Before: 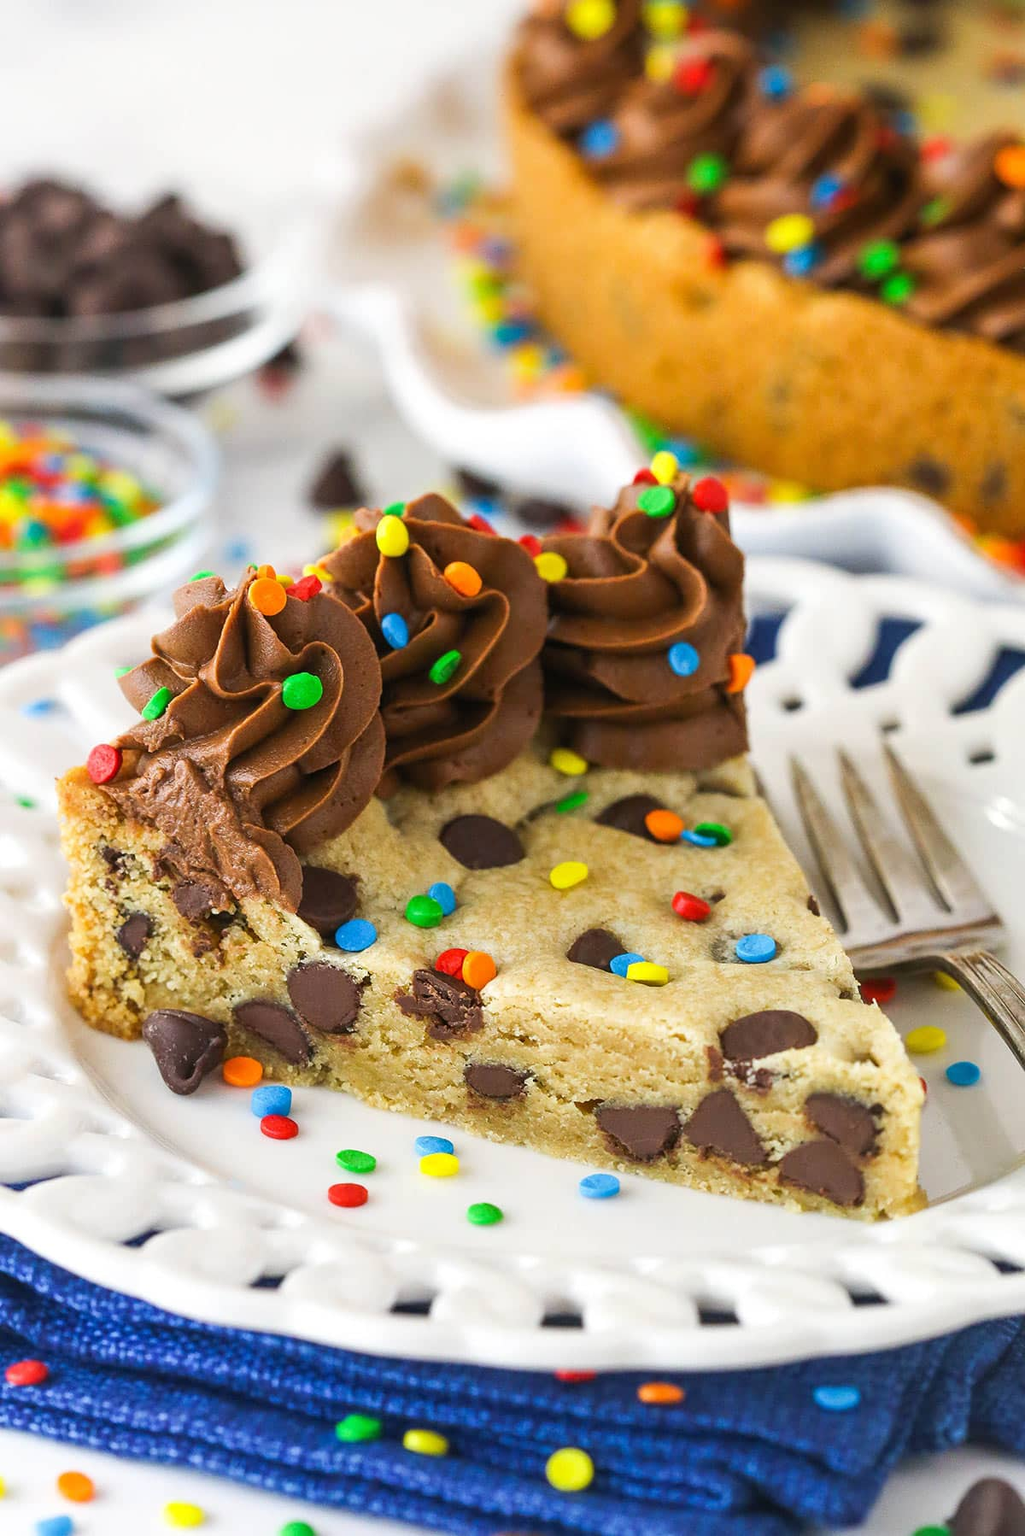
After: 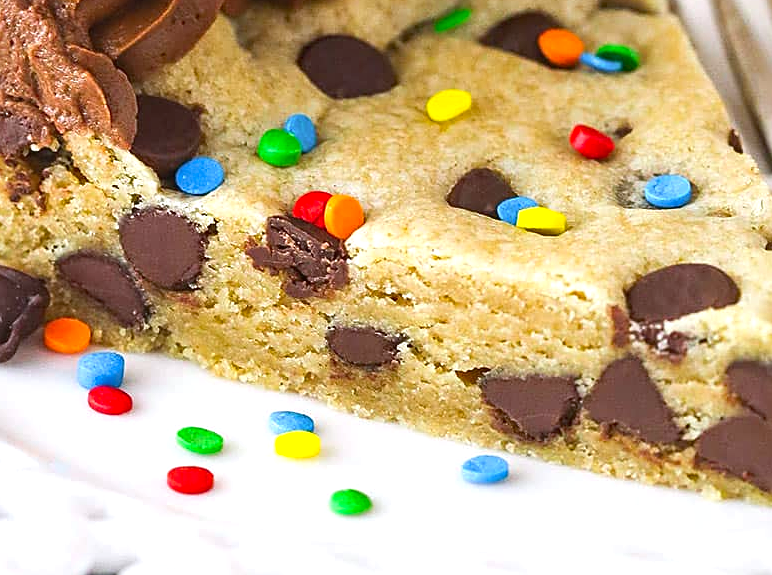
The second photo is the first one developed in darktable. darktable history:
haze removal: on, module defaults
tone curve: curves: ch0 [(0, 0.029) (0.253, 0.237) (1, 0.945)]; ch1 [(0, 0) (0.401, 0.42) (0.442, 0.47) (0.492, 0.498) (0.511, 0.523) (0.557, 0.565) (0.66, 0.683) (1, 1)]; ch2 [(0, 0) (0.394, 0.413) (0.5, 0.5) (0.578, 0.568) (1, 1)], color space Lab, independent channels, preserve colors none
crop: left 18.091%, top 51.13%, right 17.525%, bottom 16.85%
exposure: exposure 0.559 EV, compensate highlight preservation false
sharpen: on, module defaults
white balance: red 0.976, blue 1.04
